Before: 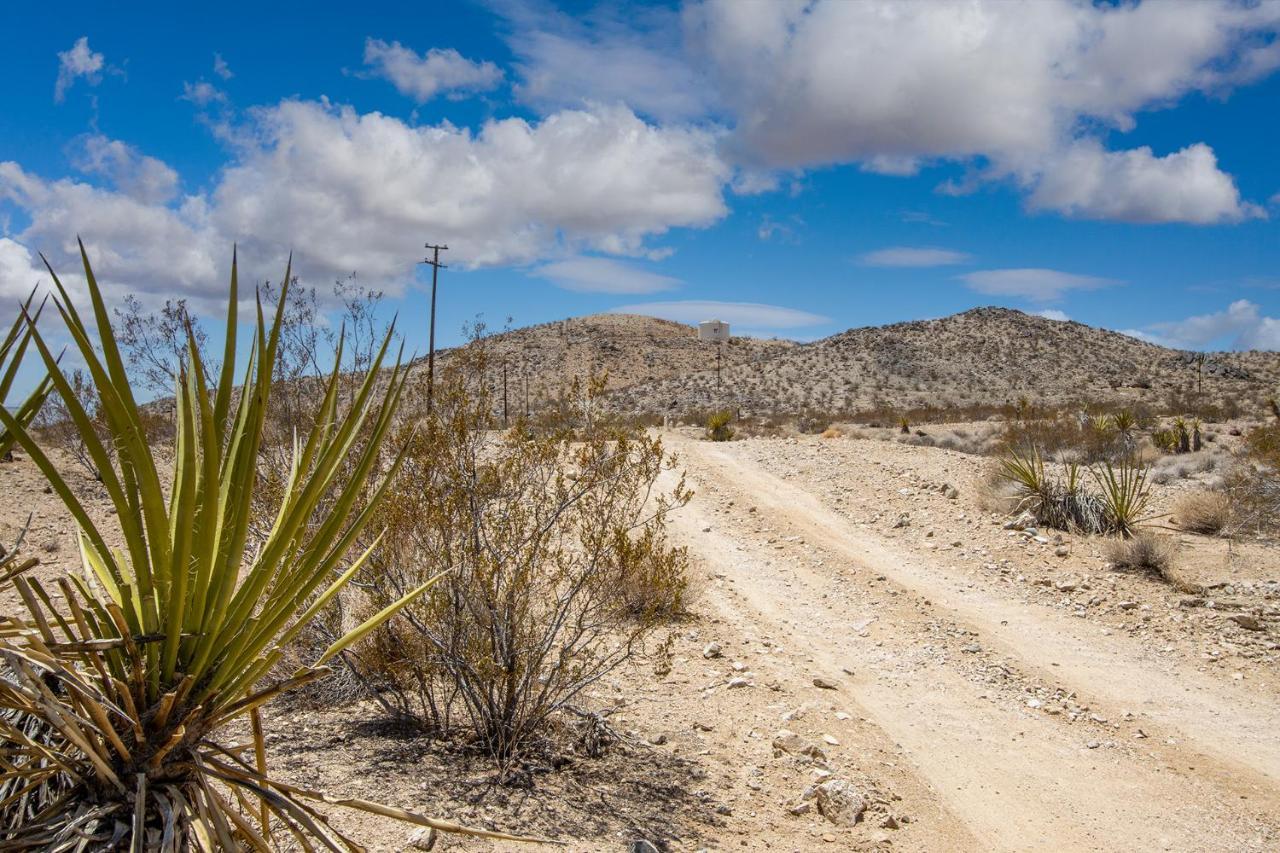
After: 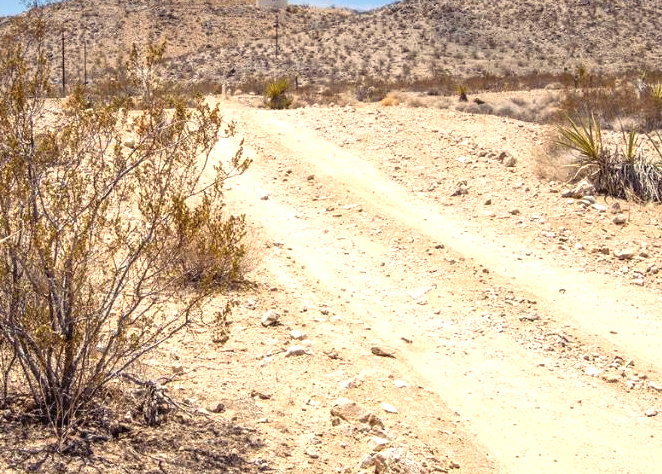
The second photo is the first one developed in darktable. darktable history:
crop: left 34.564%, top 38.952%, right 13.696%, bottom 5.442%
color balance rgb: shadows lift › chroma 6.488%, shadows lift › hue 304.22°, highlights gain › chroma 3.102%, highlights gain › hue 60.28°, perceptual saturation grading › global saturation -1.138%
exposure: black level correction 0, exposure 0.699 EV, compensate highlight preservation false
